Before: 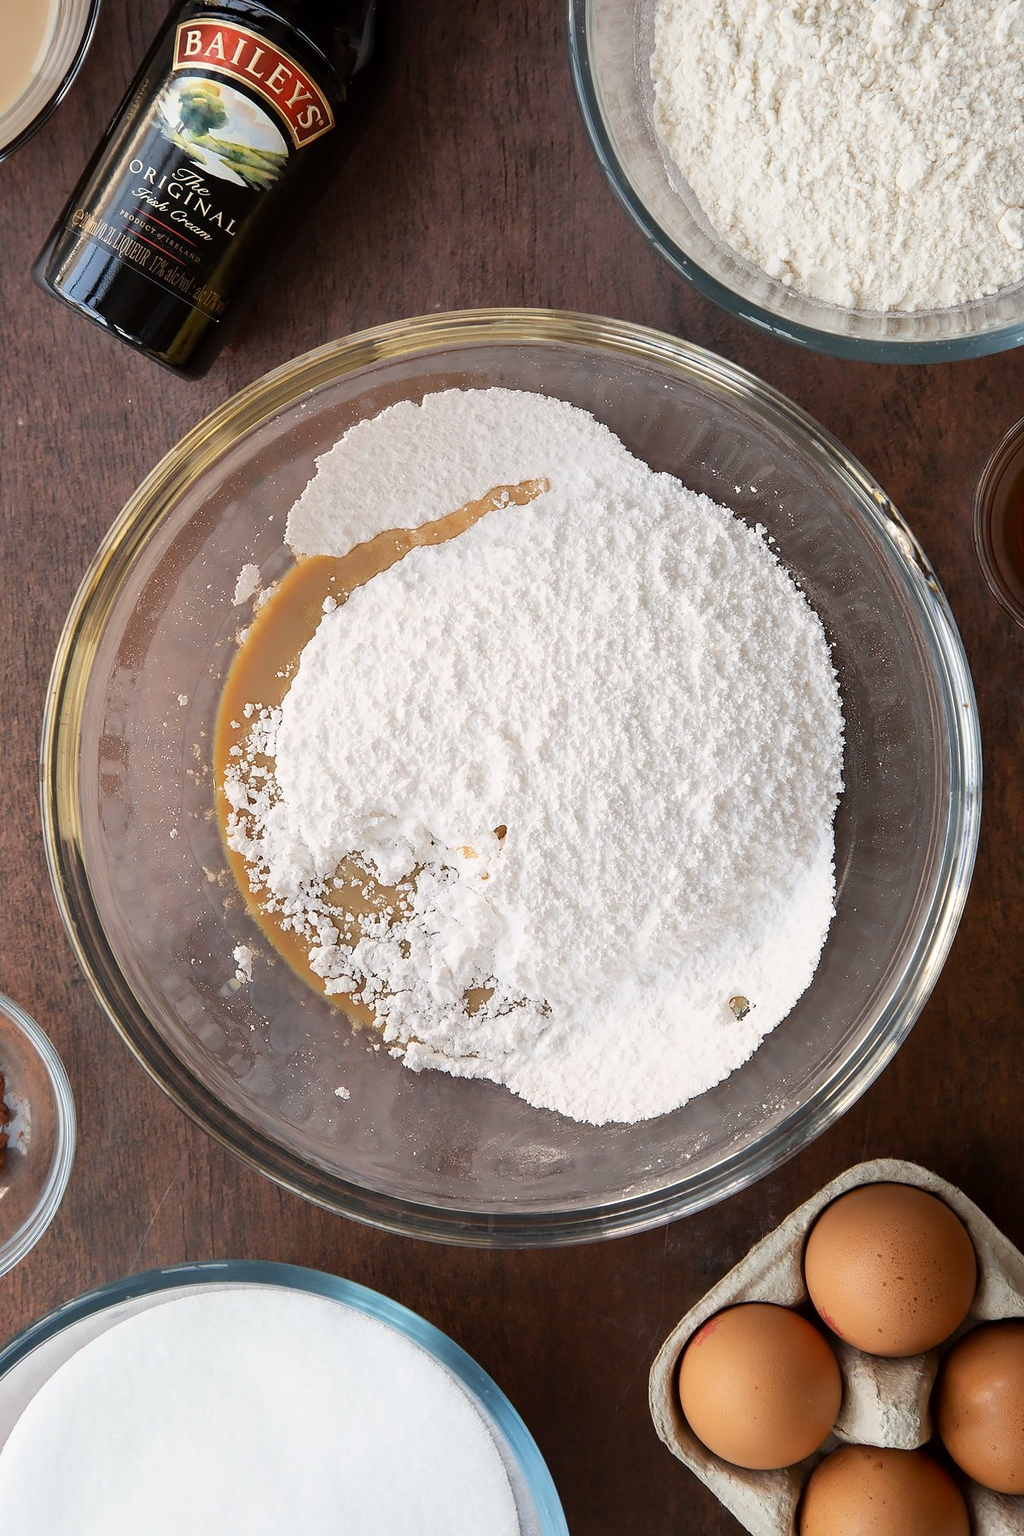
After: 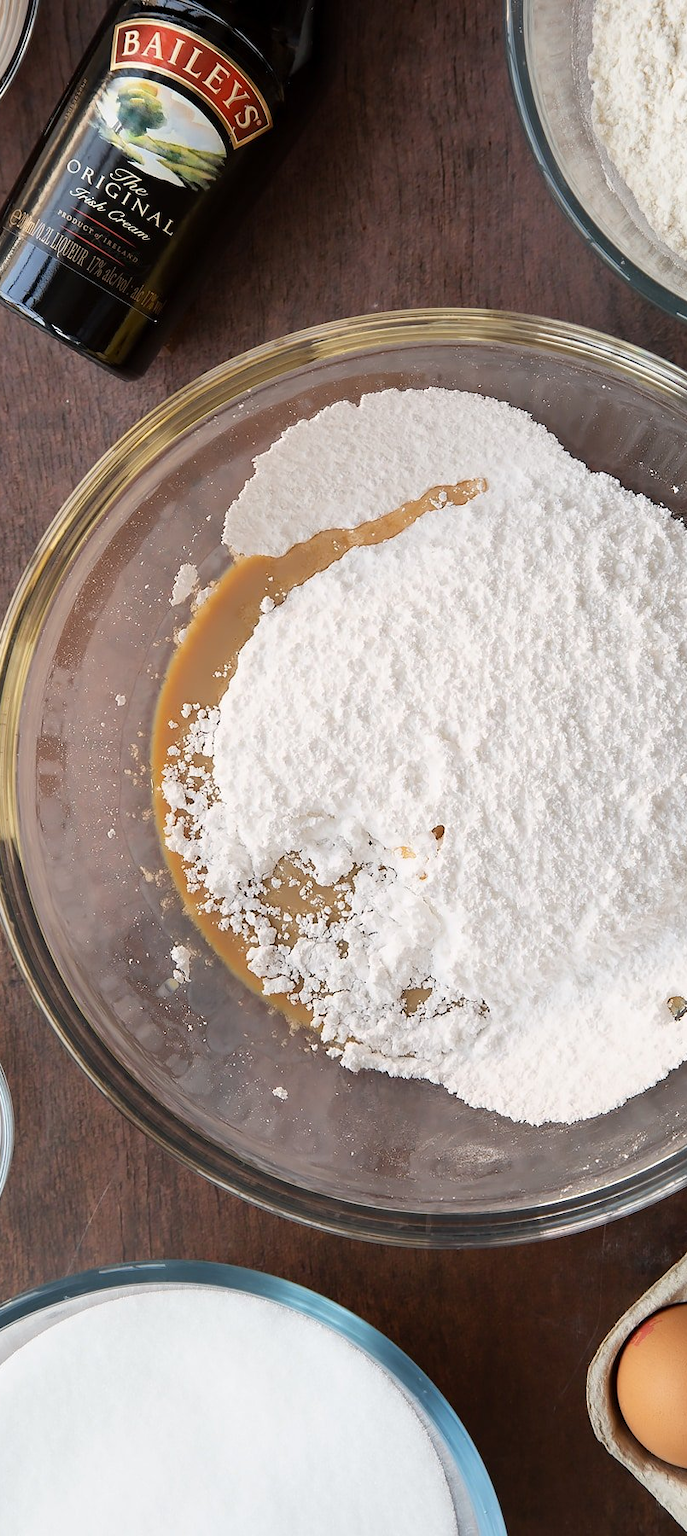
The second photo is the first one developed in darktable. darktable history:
crop and rotate: left 6.149%, right 26.659%
